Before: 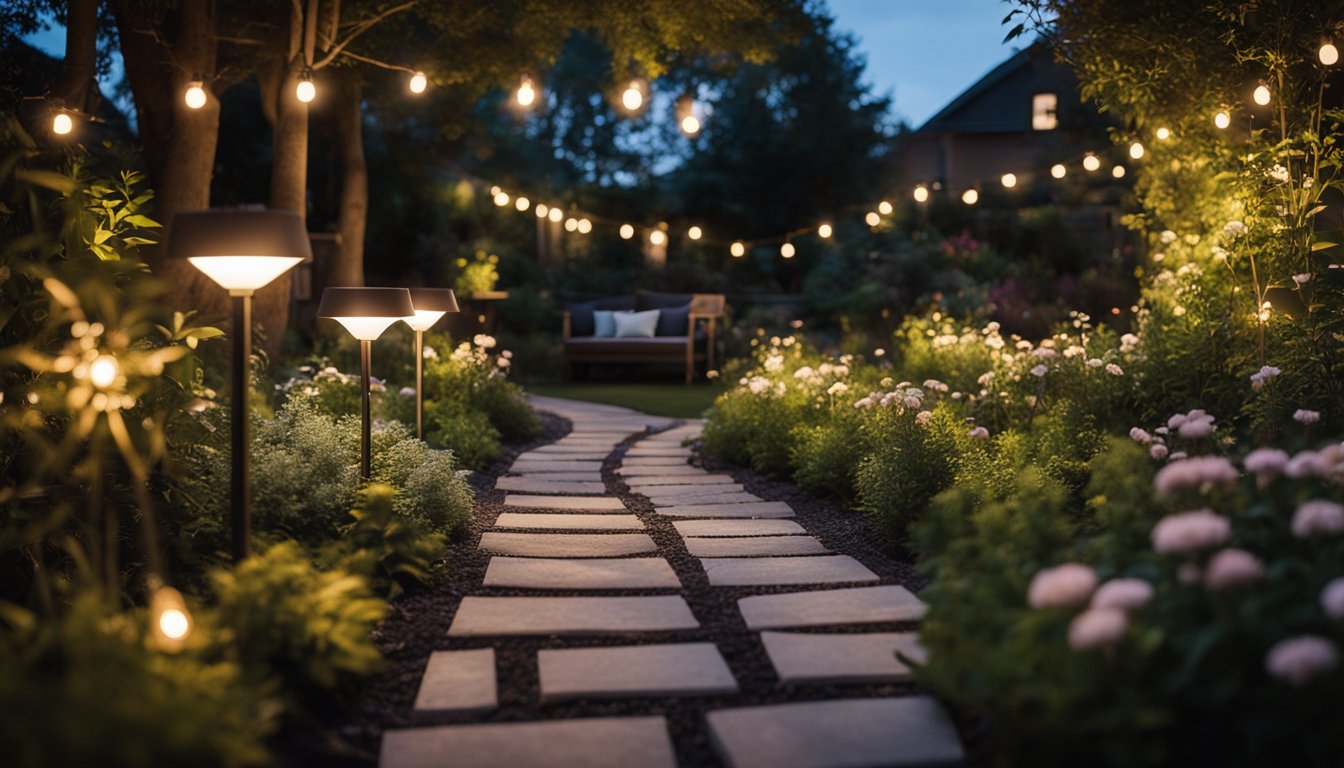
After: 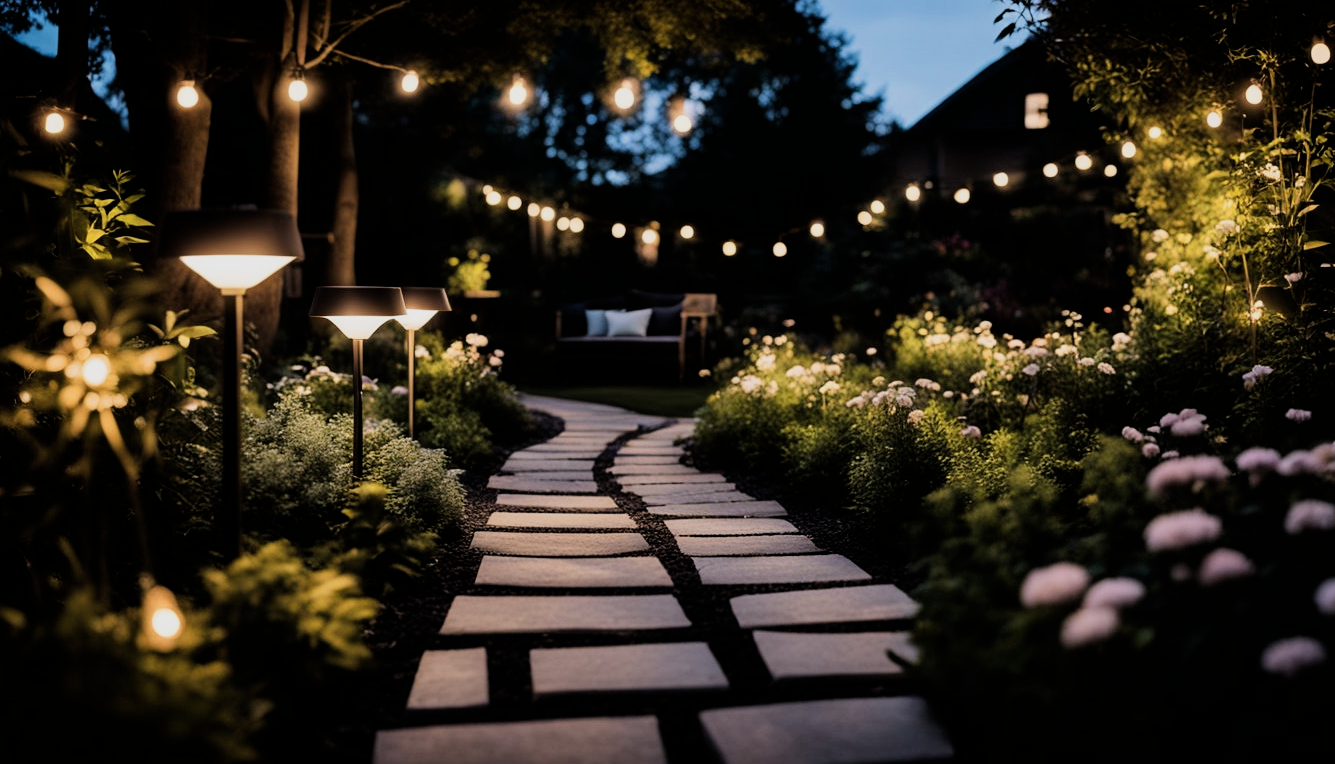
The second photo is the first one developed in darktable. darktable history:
filmic rgb: black relative exposure -5 EV, hardness 2.88, contrast 1.4, highlights saturation mix -30%
crop and rotate: left 0.614%, top 0.179%, bottom 0.309%
